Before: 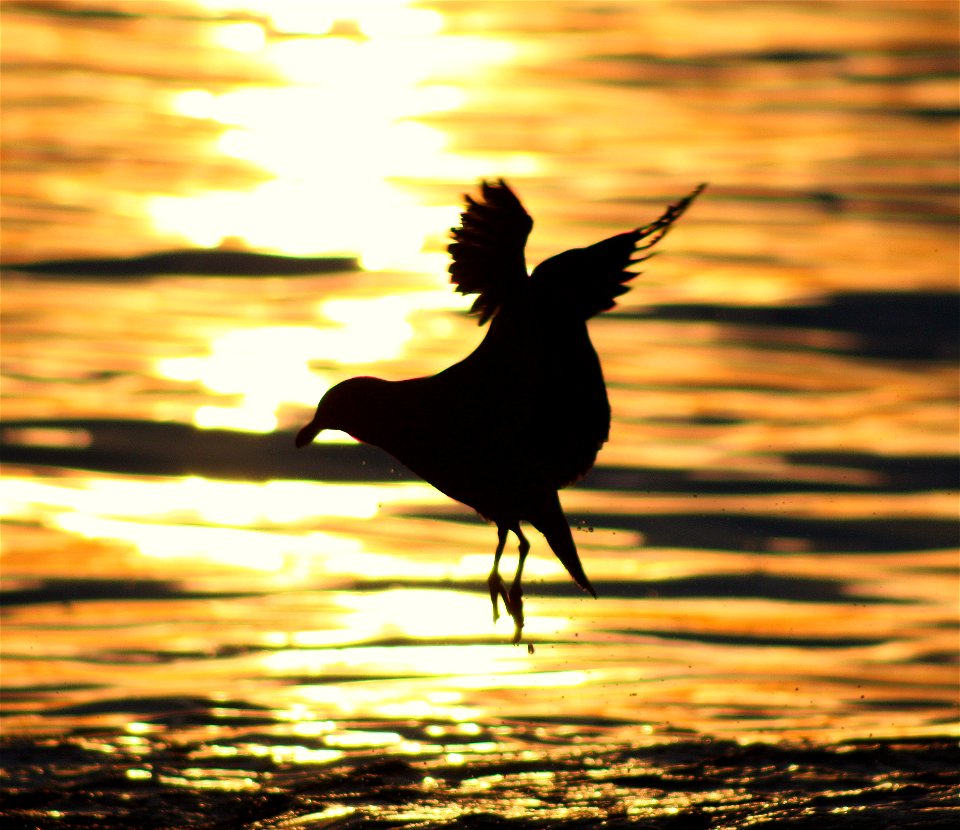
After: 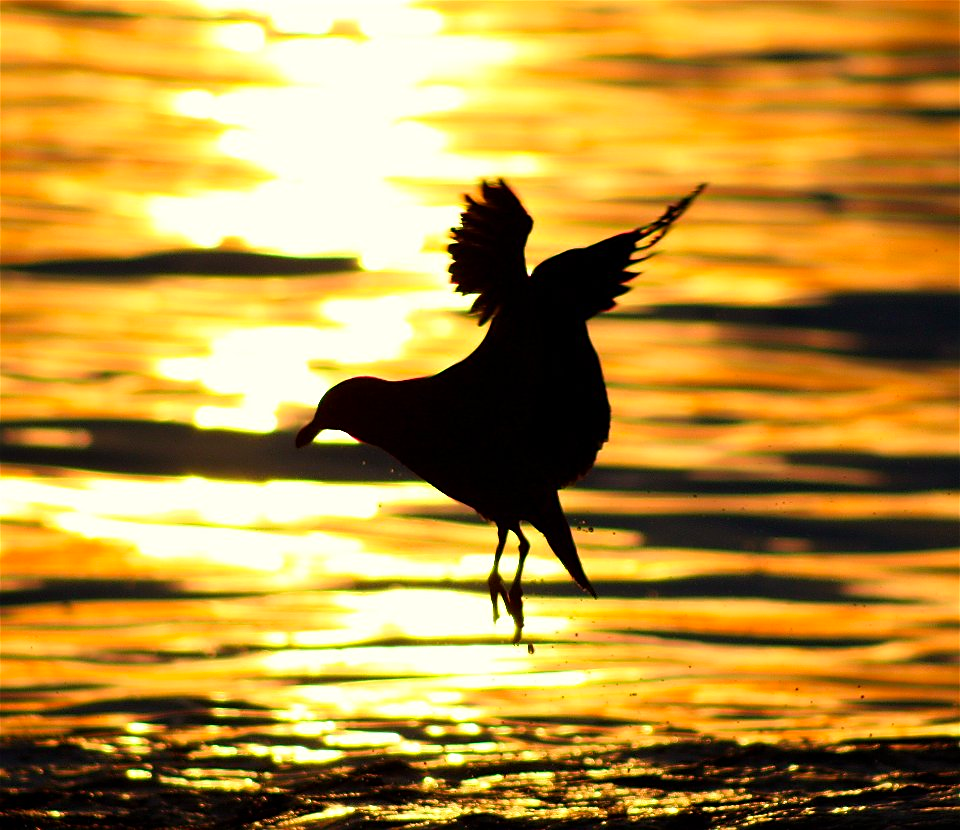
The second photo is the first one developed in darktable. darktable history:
contrast brightness saturation: contrast 0.045, saturation 0.15
sharpen: radius 1.908, amount 0.398, threshold 1.471
